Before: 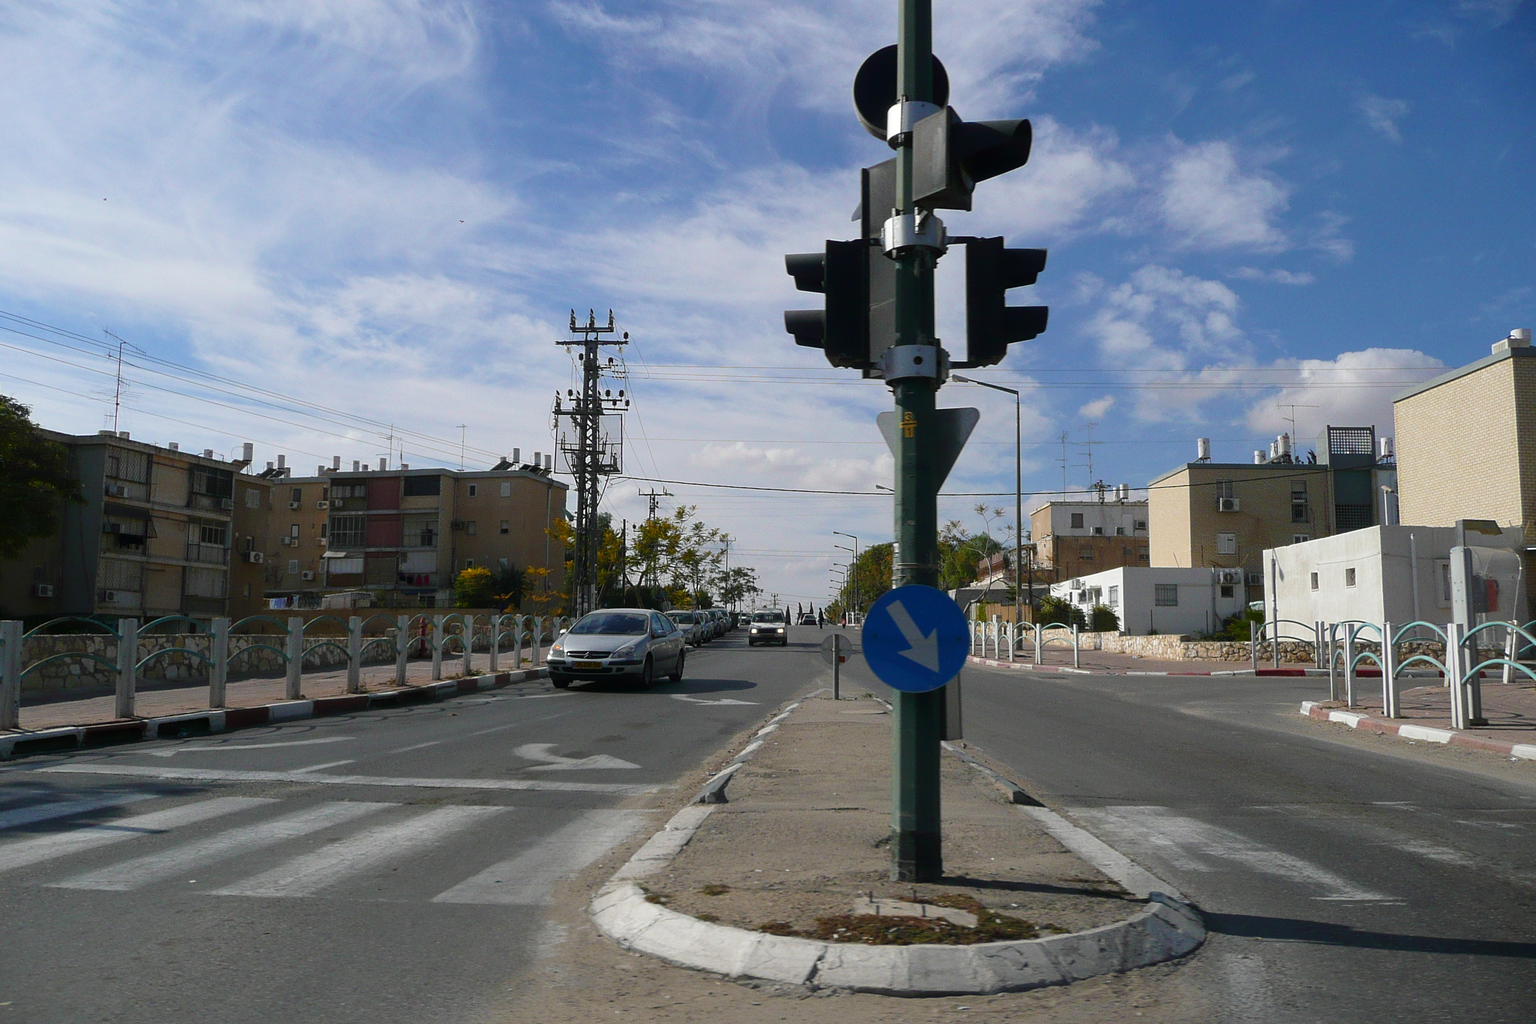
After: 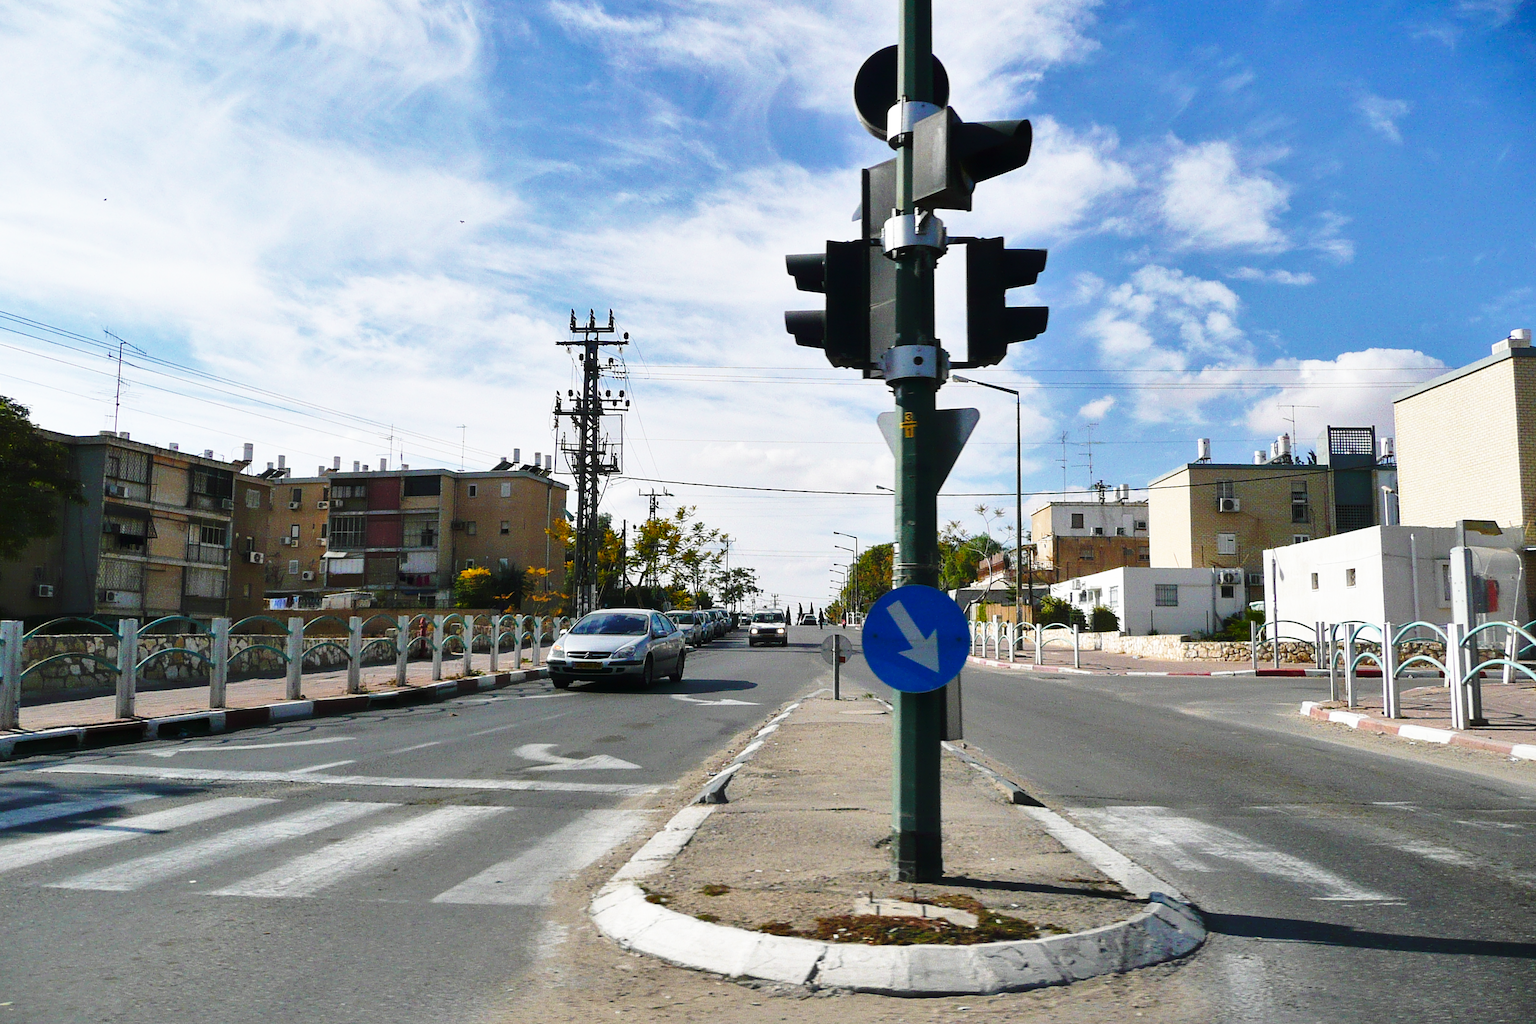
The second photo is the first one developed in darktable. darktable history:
shadows and highlights: shadows 52.68, soften with gaussian
base curve: curves: ch0 [(0, 0) (0.026, 0.03) (0.109, 0.232) (0.351, 0.748) (0.669, 0.968) (1, 1)], preserve colors none
